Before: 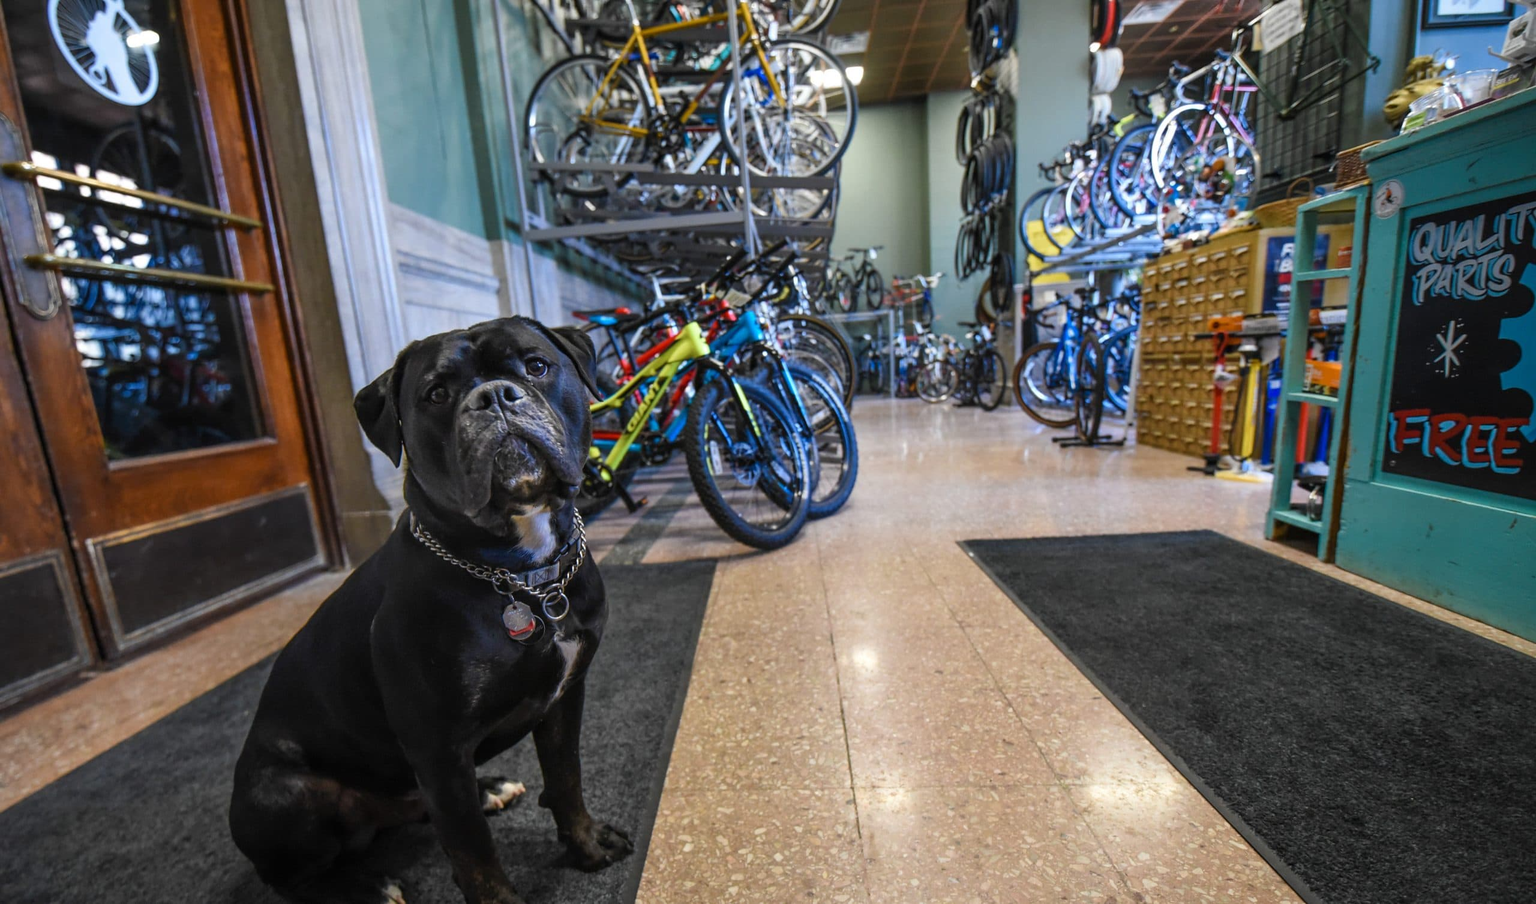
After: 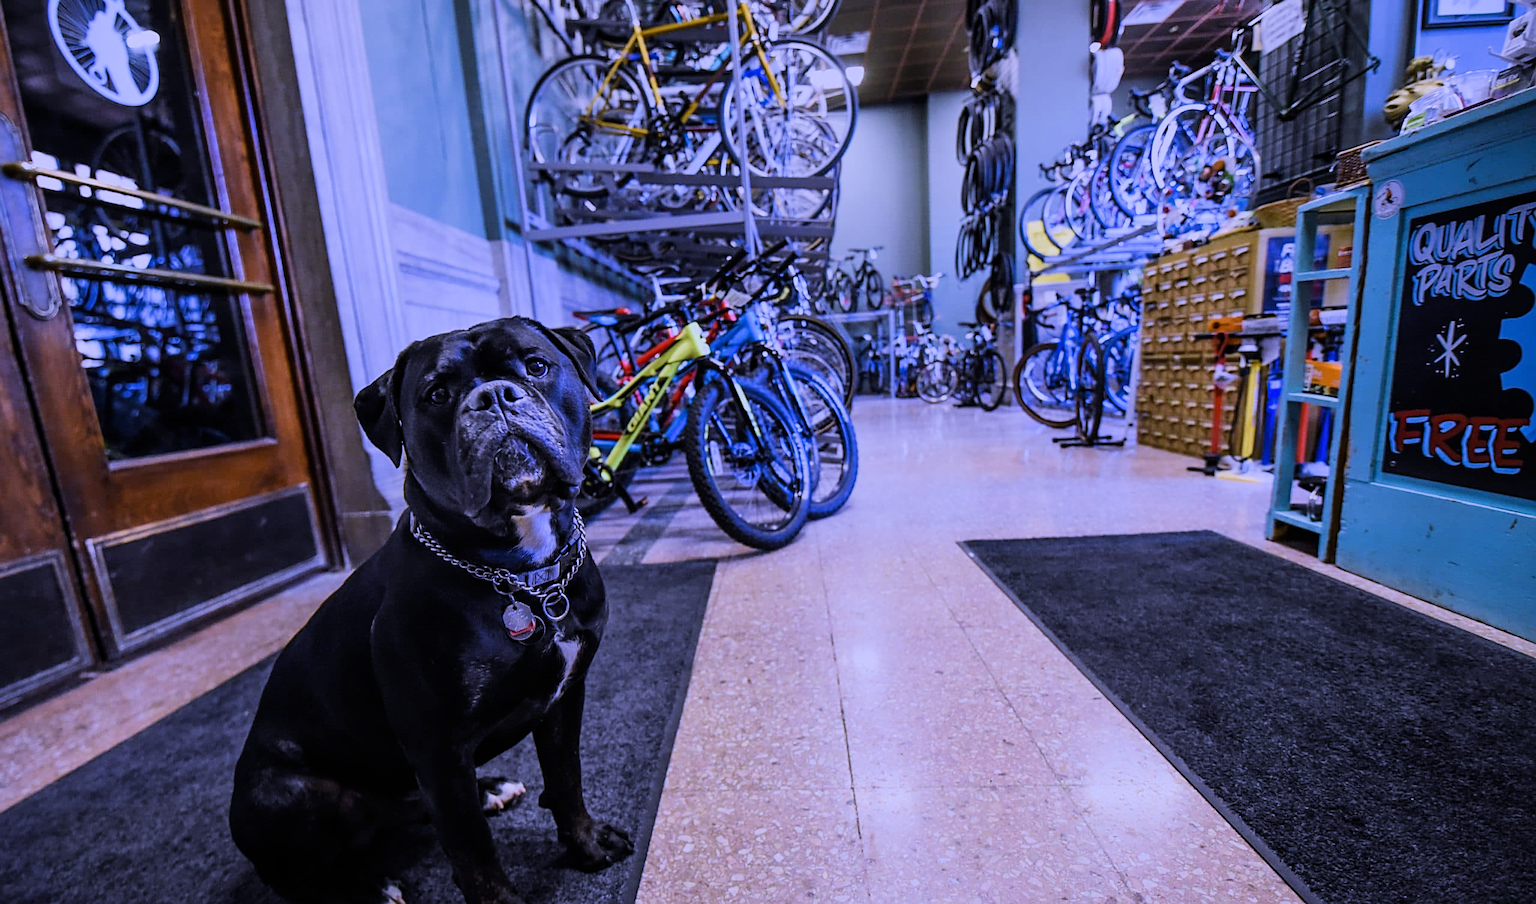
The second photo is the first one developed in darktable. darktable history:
sharpen: on, module defaults
filmic rgb: black relative exposure -7.5 EV, white relative exposure 5 EV, hardness 3.31, contrast 1.3, contrast in shadows safe
white balance: red 0.98, blue 1.61
local contrast: mode bilateral grid, contrast 15, coarseness 36, detail 105%, midtone range 0.2
